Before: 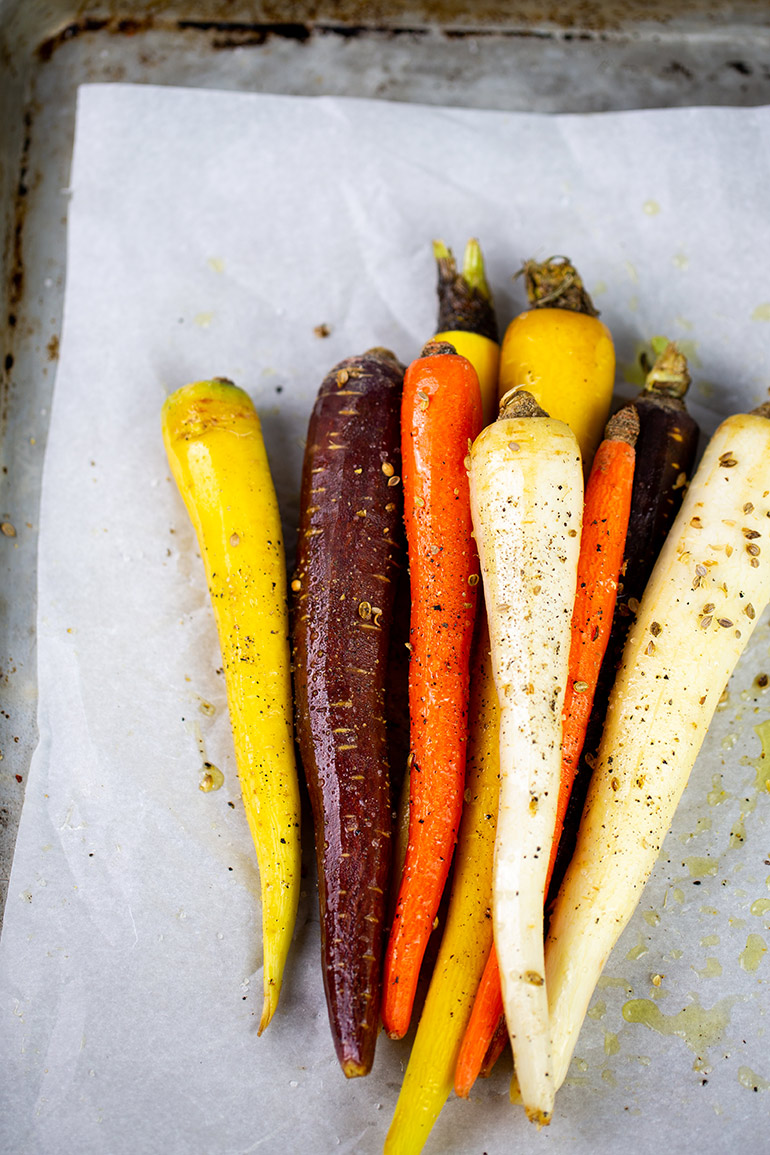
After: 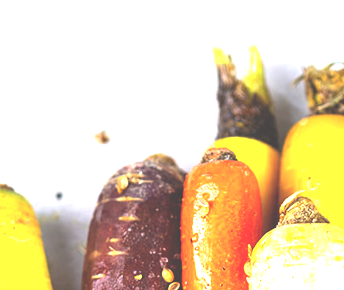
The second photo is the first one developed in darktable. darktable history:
crop: left 28.64%, top 16.832%, right 26.637%, bottom 58.055%
exposure: black level correction -0.023, exposure 1.397 EV, compensate highlight preservation false
